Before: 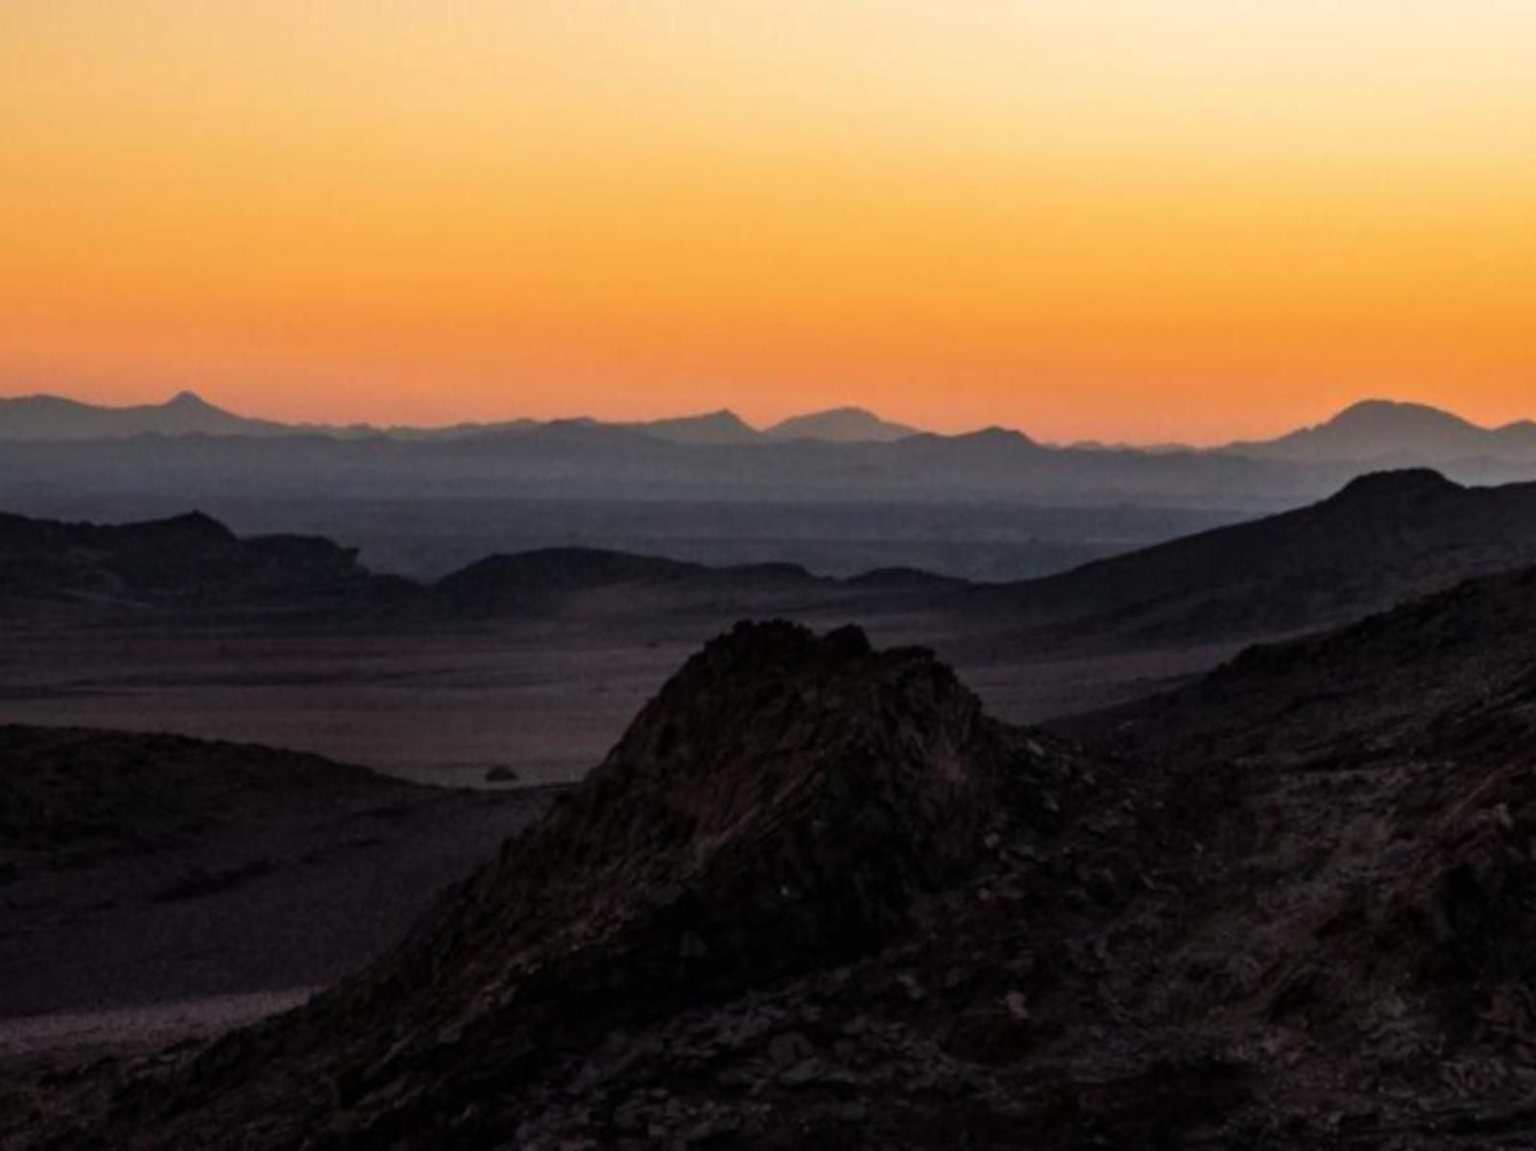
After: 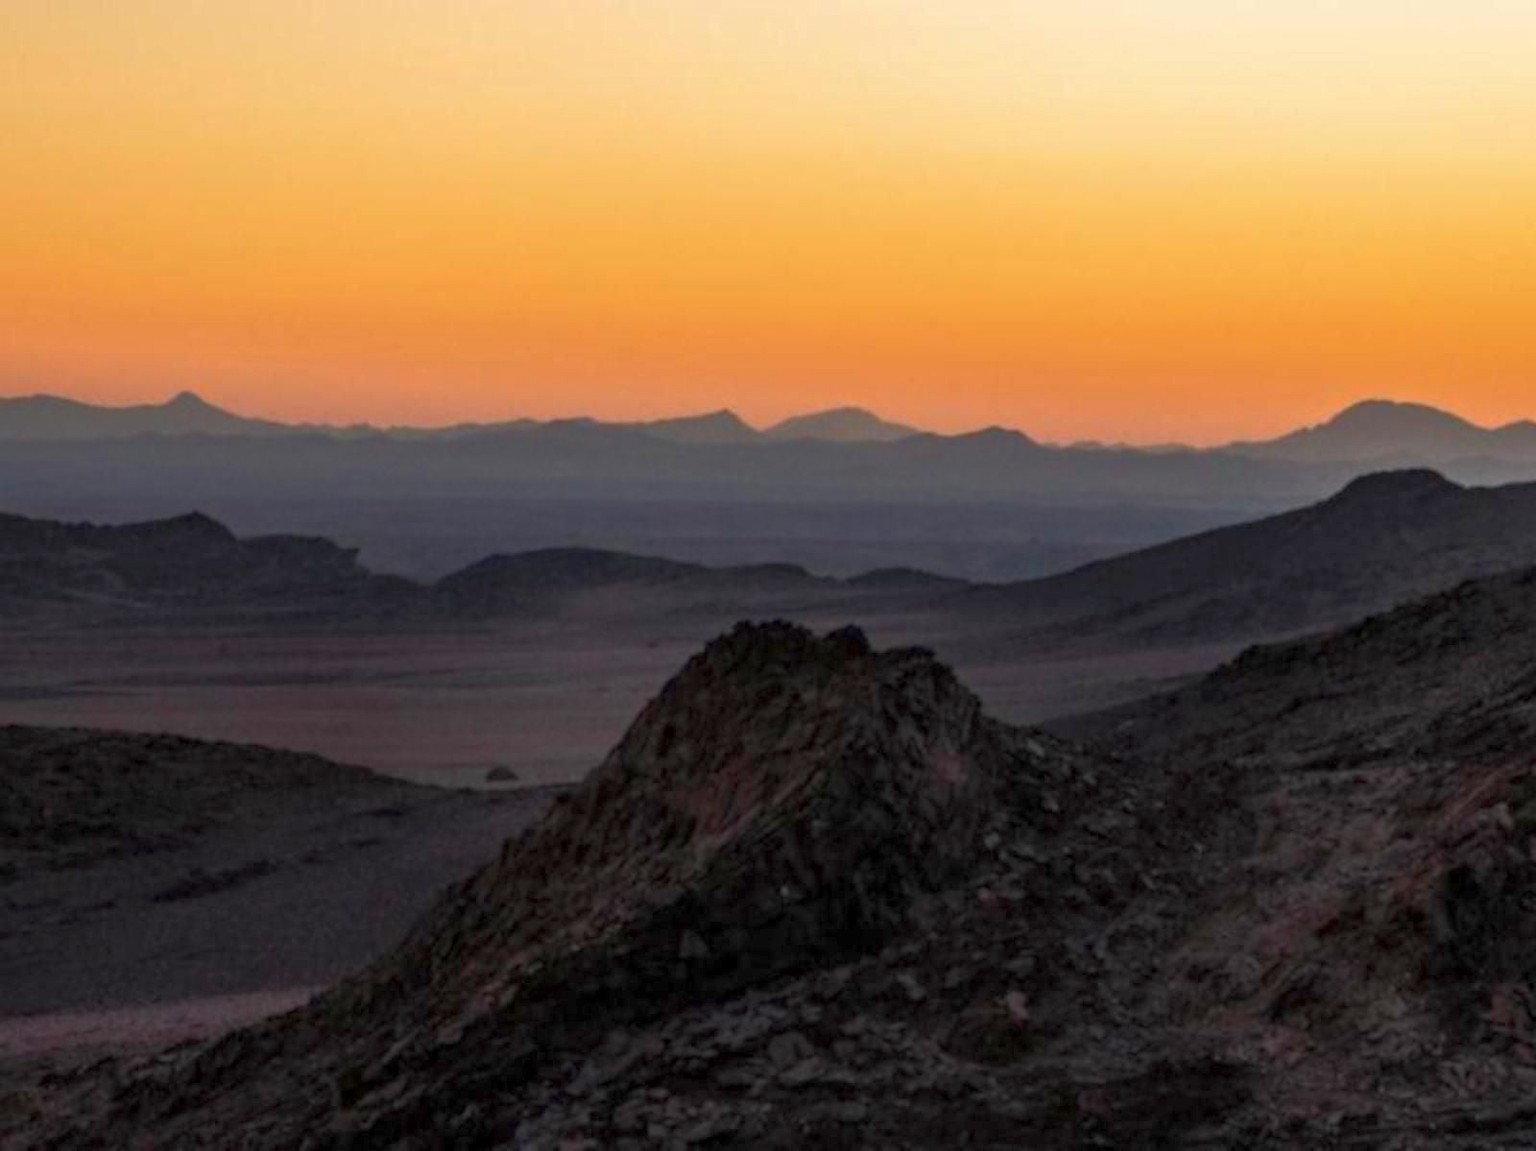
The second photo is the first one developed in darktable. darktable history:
rgb curve: curves: ch0 [(0, 0) (0.072, 0.166) (0.217, 0.293) (0.414, 0.42) (1, 1)], compensate middle gray true, preserve colors basic power
